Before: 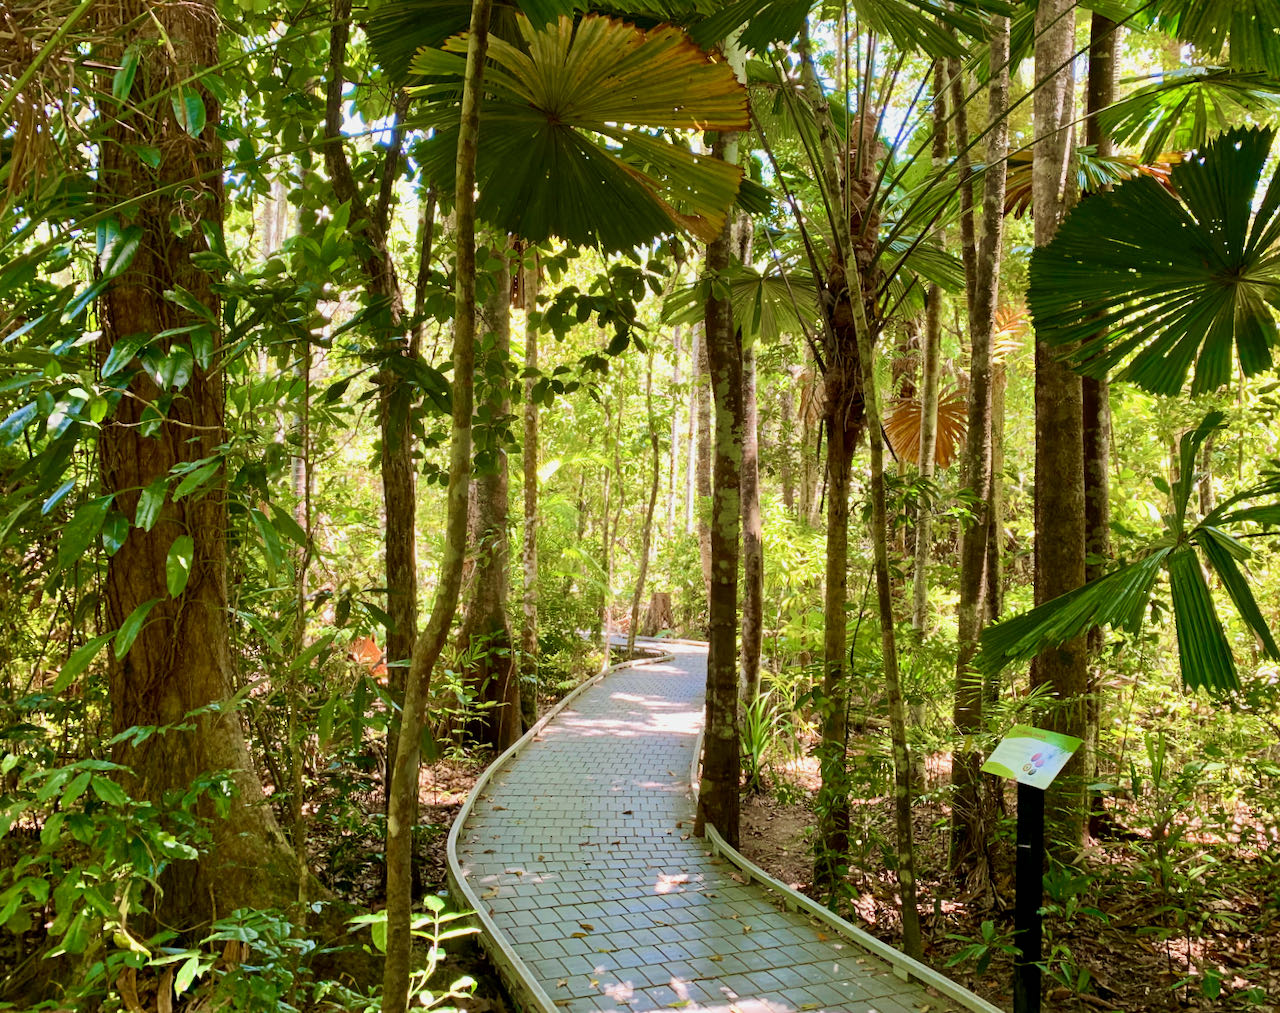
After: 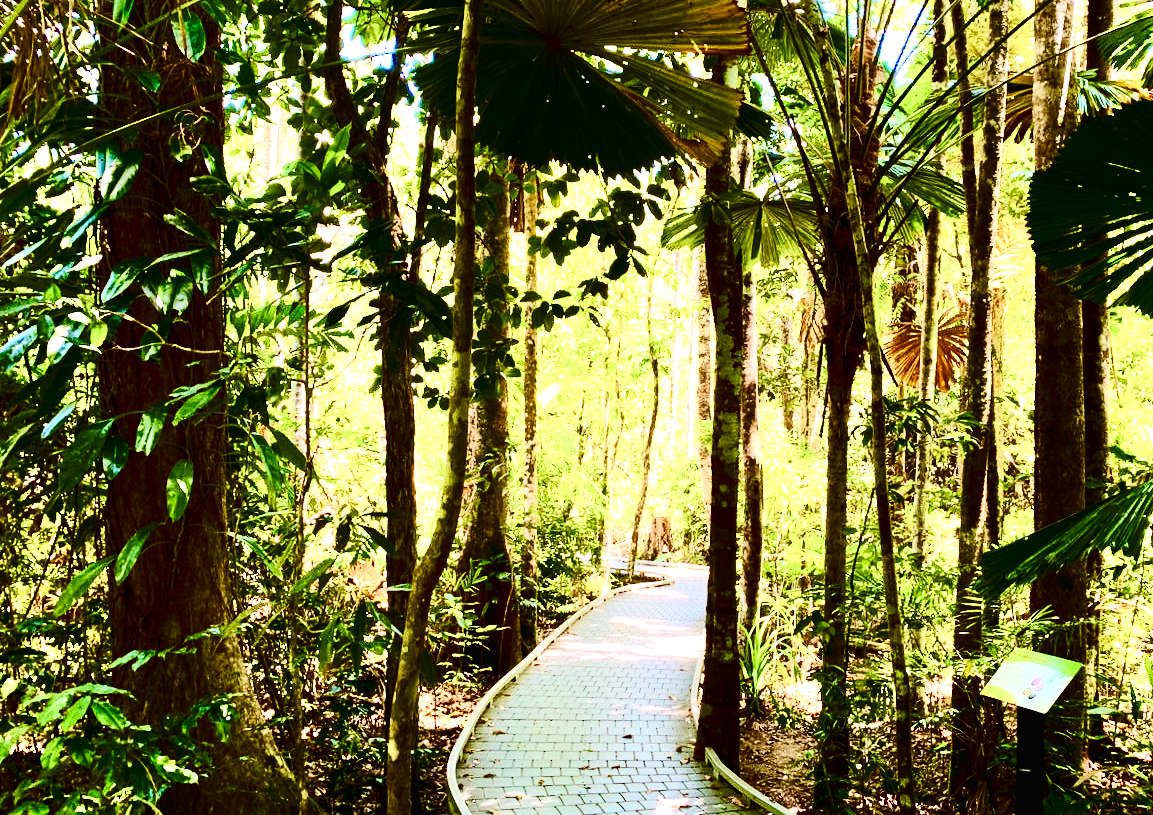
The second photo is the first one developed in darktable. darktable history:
crop: top 7.532%, right 9.897%, bottom 11.997%
contrast brightness saturation: contrast 0.191, brightness -0.114, saturation 0.205
tone equalizer: -8 EV -1.07 EV, -7 EV -1.03 EV, -6 EV -0.875 EV, -5 EV -0.543 EV, -3 EV 0.546 EV, -2 EV 0.894 EV, -1 EV 0.998 EV, +0 EV 1.05 EV
color balance rgb: perceptual saturation grading › global saturation 0.459%, perceptual saturation grading › highlights -29.587%, perceptual saturation grading › mid-tones 30.013%, perceptual saturation grading › shadows 58.586%, perceptual brilliance grading › global brilliance 1.332%, perceptual brilliance grading › highlights -3.717%, saturation formula JzAzBz (2021)
tone curve: curves: ch0 [(0, 0.011) (0.139, 0.106) (0.295, 0.271) (0.499, 0.523) (0.739, 0.782) (0.857, 0.879) (1, 0.967)]; ch1 [(0, 0) (0.291, 0.229) (0.394, 0.365) (0.469, 0.456) (0.507, 0.504) (0.527, 0.546) (0.571, 0.614) (0.725, 0.779) (1, 1)]; ch2 [(0, 0) (0.125, 0.089) (0.35, 0.317) (0.437, 0.42) (0.502, 0.499) (0.537, 0.551) (0.613, 0.636) (1, 1)], color space Lab, linked channels, preserve colors none
